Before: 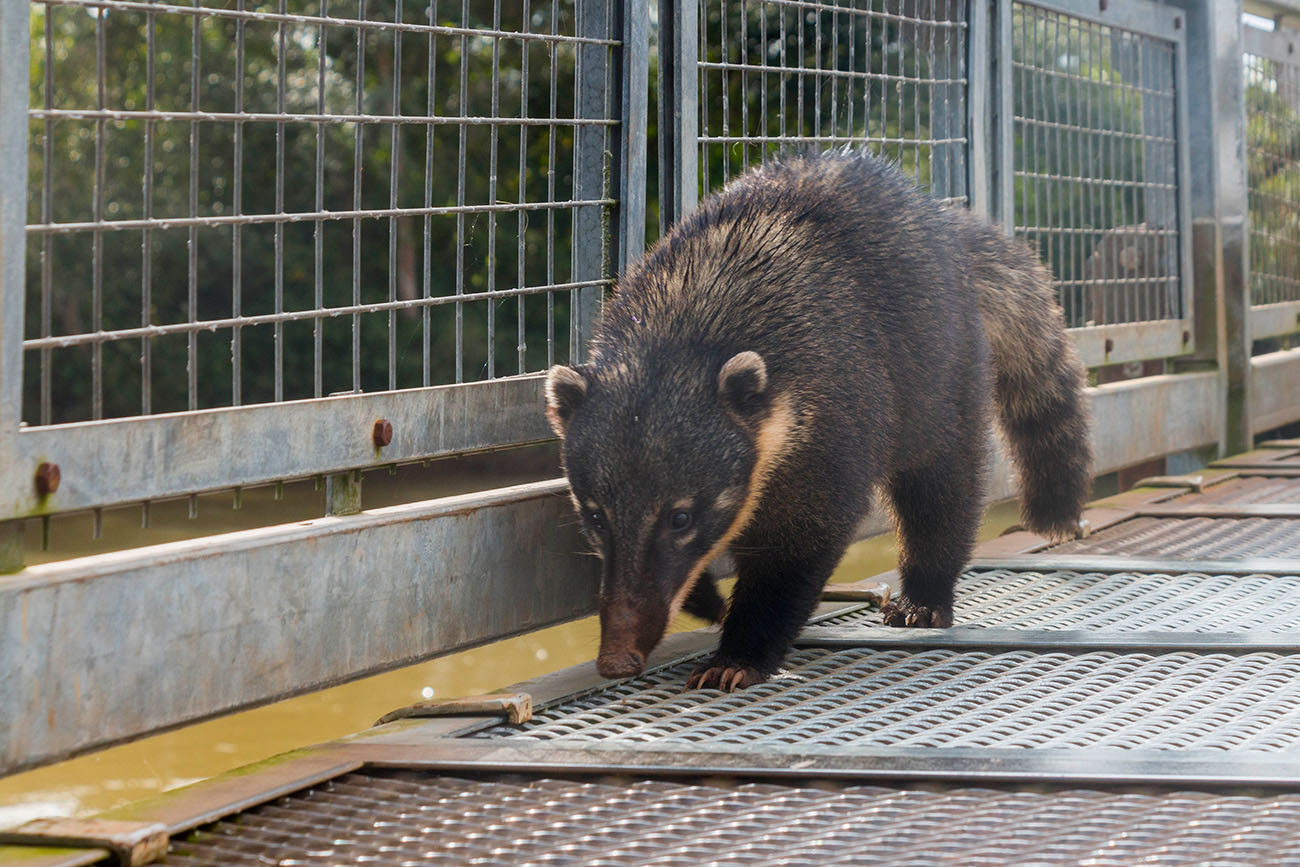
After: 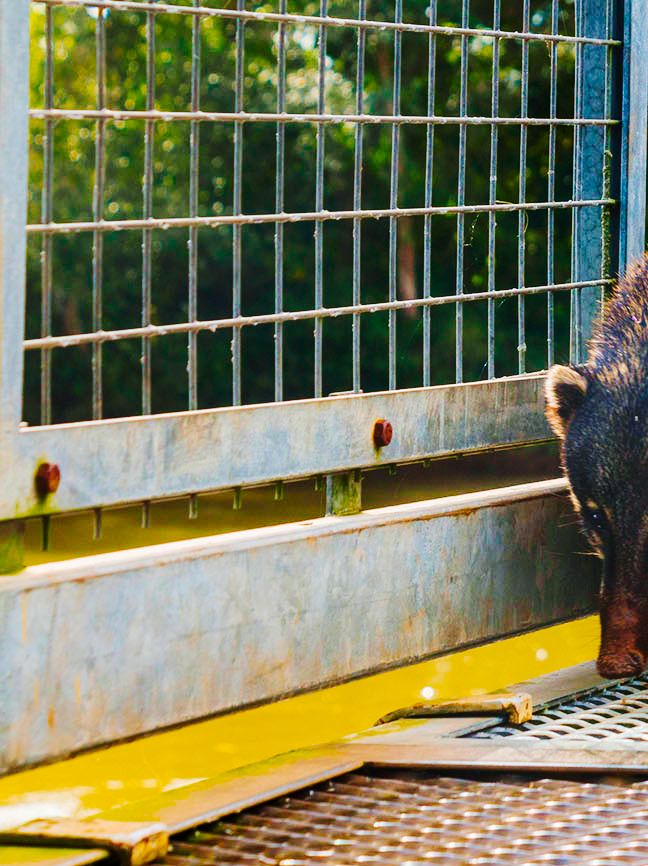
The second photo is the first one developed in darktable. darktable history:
crop and rotate: left 0.01%, top 0%, right 50.1%
color balance rgb: shadows lift › chroma 2.035%, shadows lift › hue 215.68°, perceptual saturation grading › global saturation 29.895%, global vibrance 45.074%
tone curve: curves: ch0 [(0, 0) (0.003, 0.002) (0.011, 0.008) (0.025, 0.017) (0.044, 0.027) (0.069, 0.037) (0.1, 0.052) (0.136, 0.074) (0.177, 0.11) (0.224, 0.155) (0.277, 0.237) (0.335, 0.34) (0.399, 0.467) (0.468, 0.584) (0.543, 0.683) (0.623, 0.762) (0.709, 0.827) (0.801, 0.888) (0.898, 0.947) (1, 1)], preserve colors none
velvia: on, module defaults
